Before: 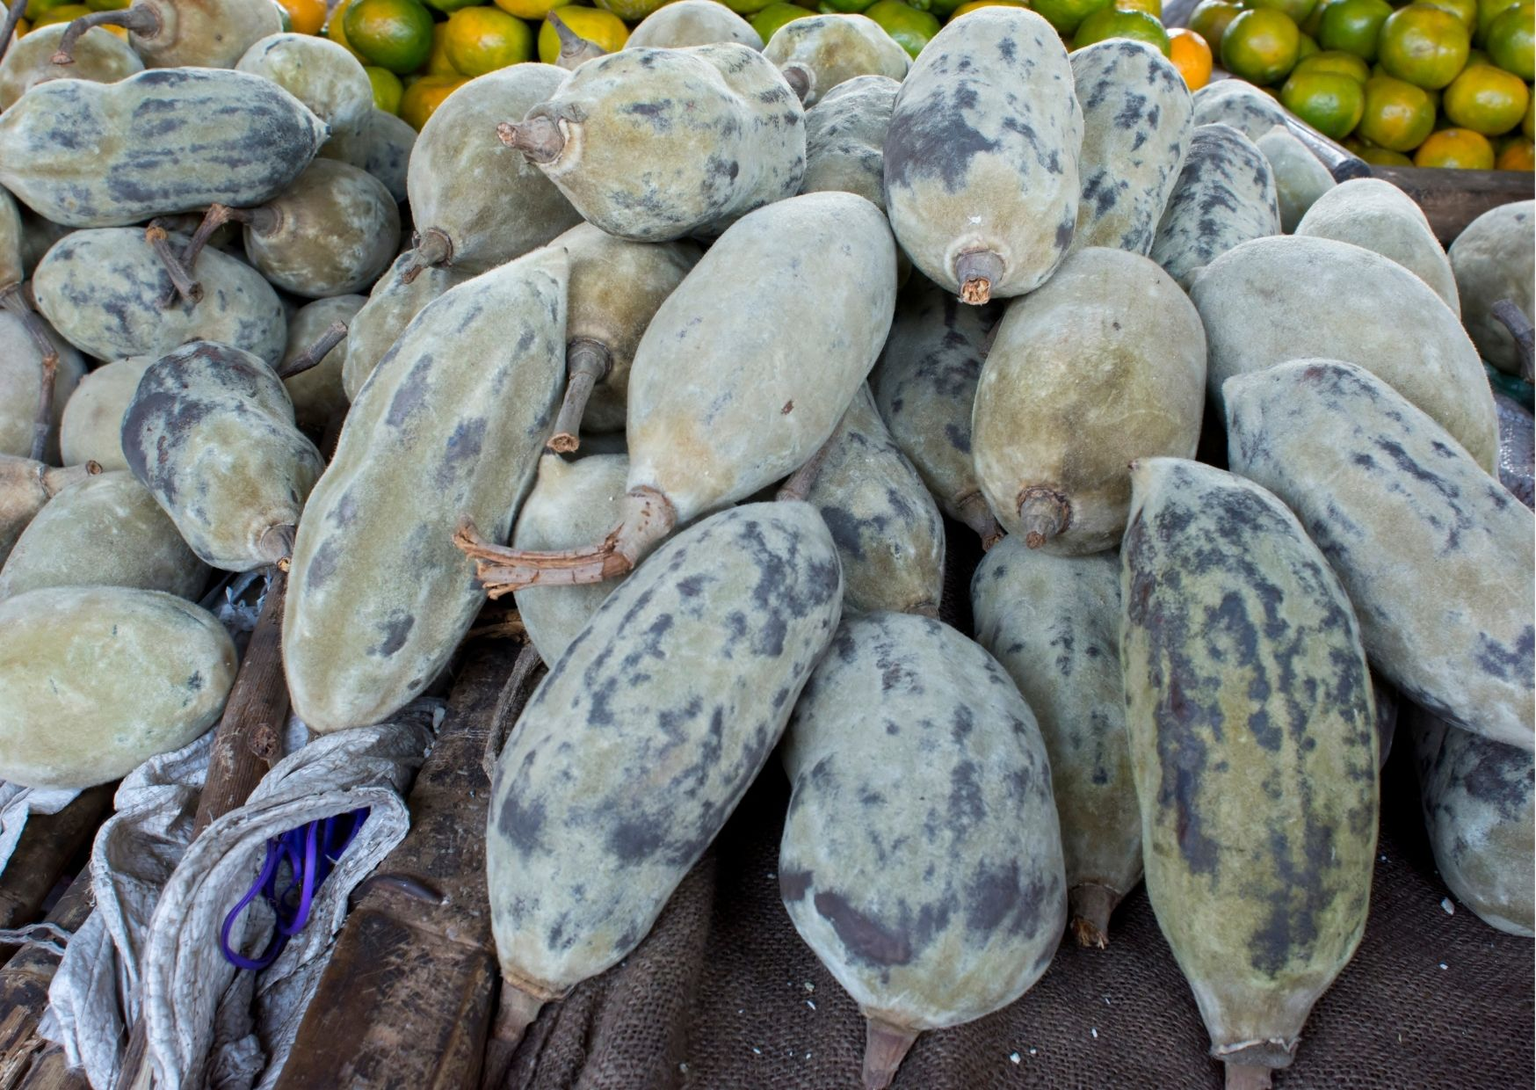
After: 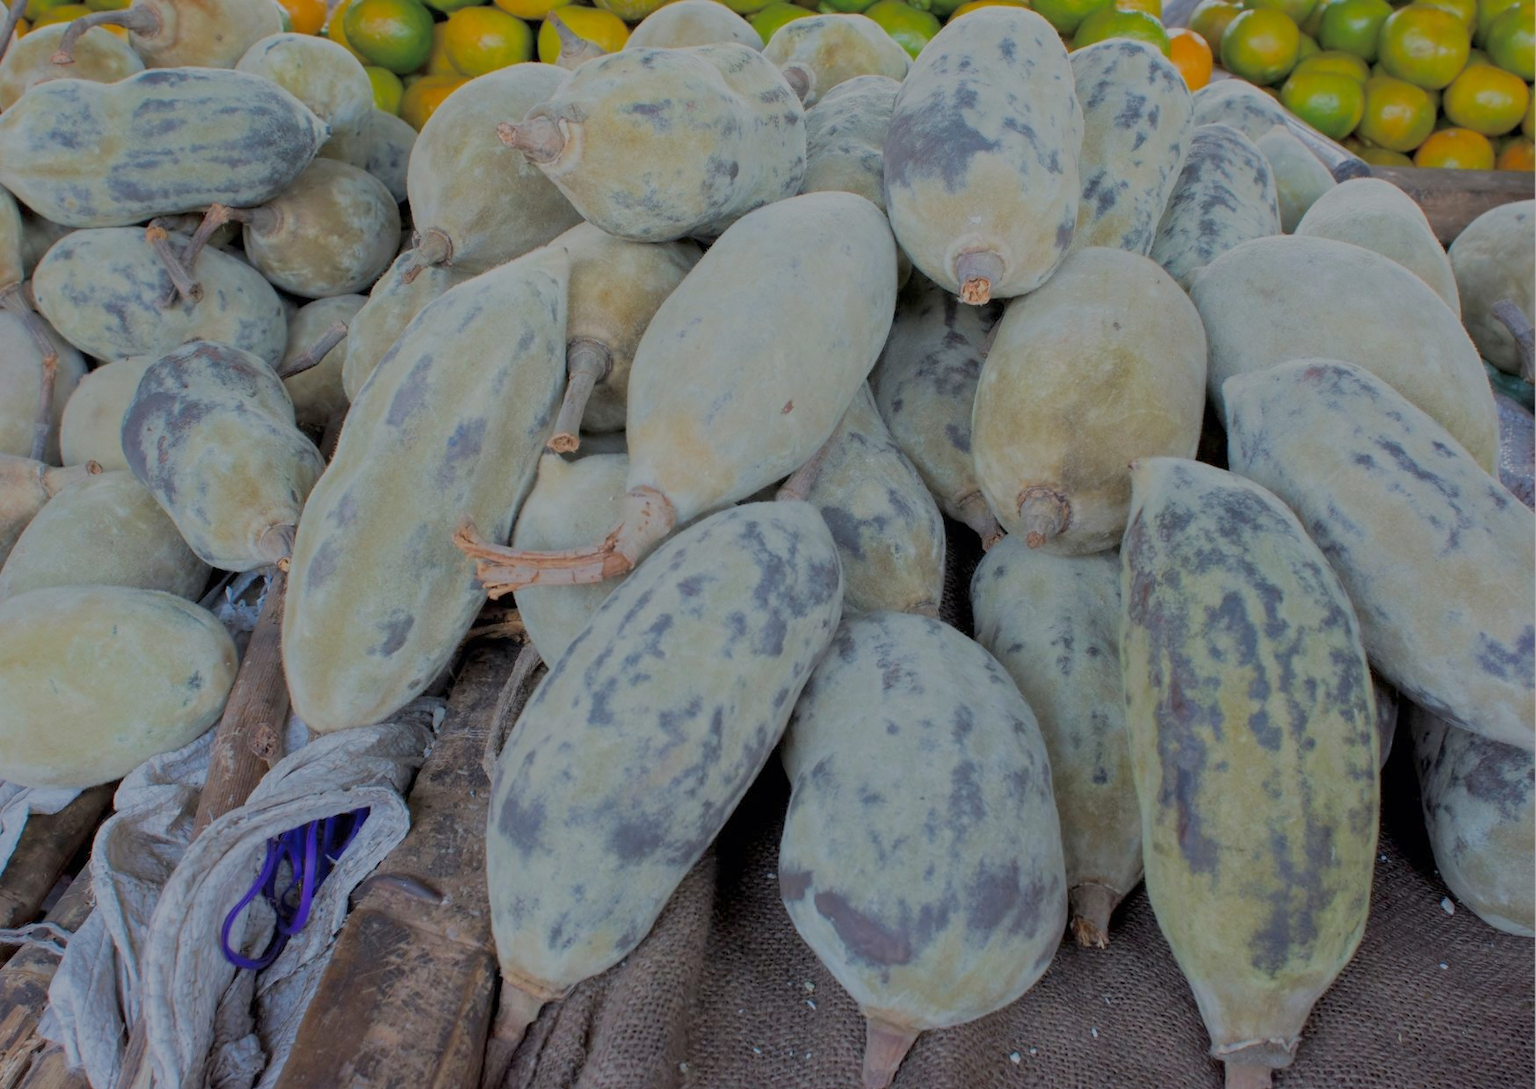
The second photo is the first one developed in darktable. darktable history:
filmic rgb: black relative exposure -13.99 EV, white relative exposure 7.95 EV, threshold 3.02 EV, hardness 3.74, latitude 50.1%, contrast 0.512, color science v6 (2022), enable highlight reconstruction true
